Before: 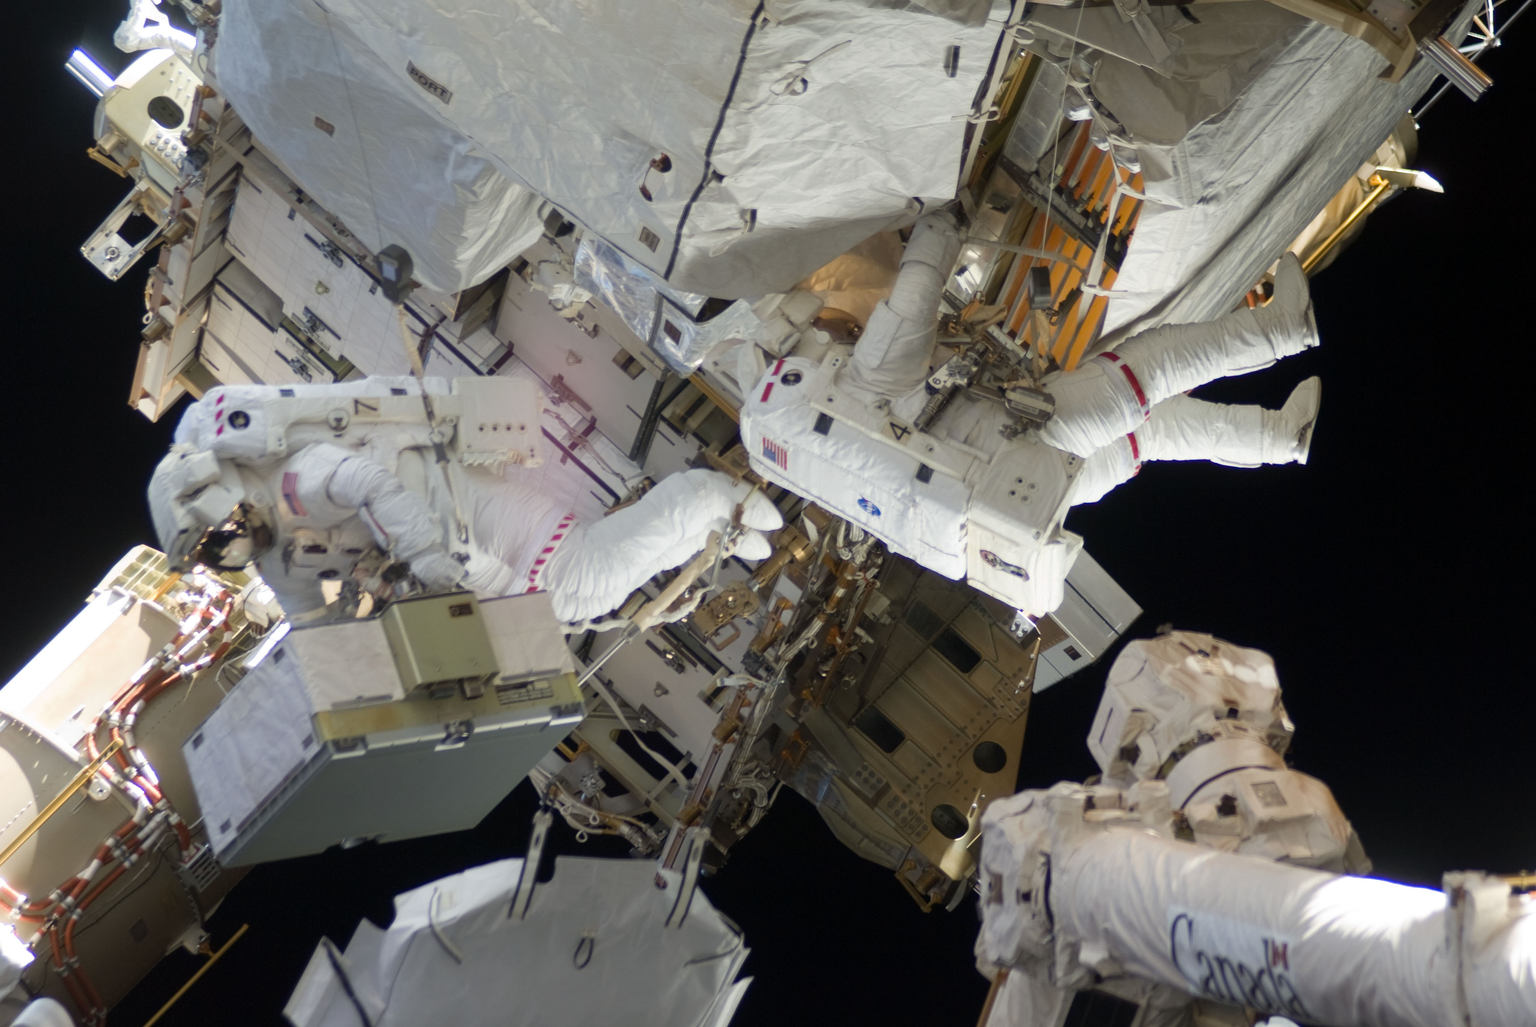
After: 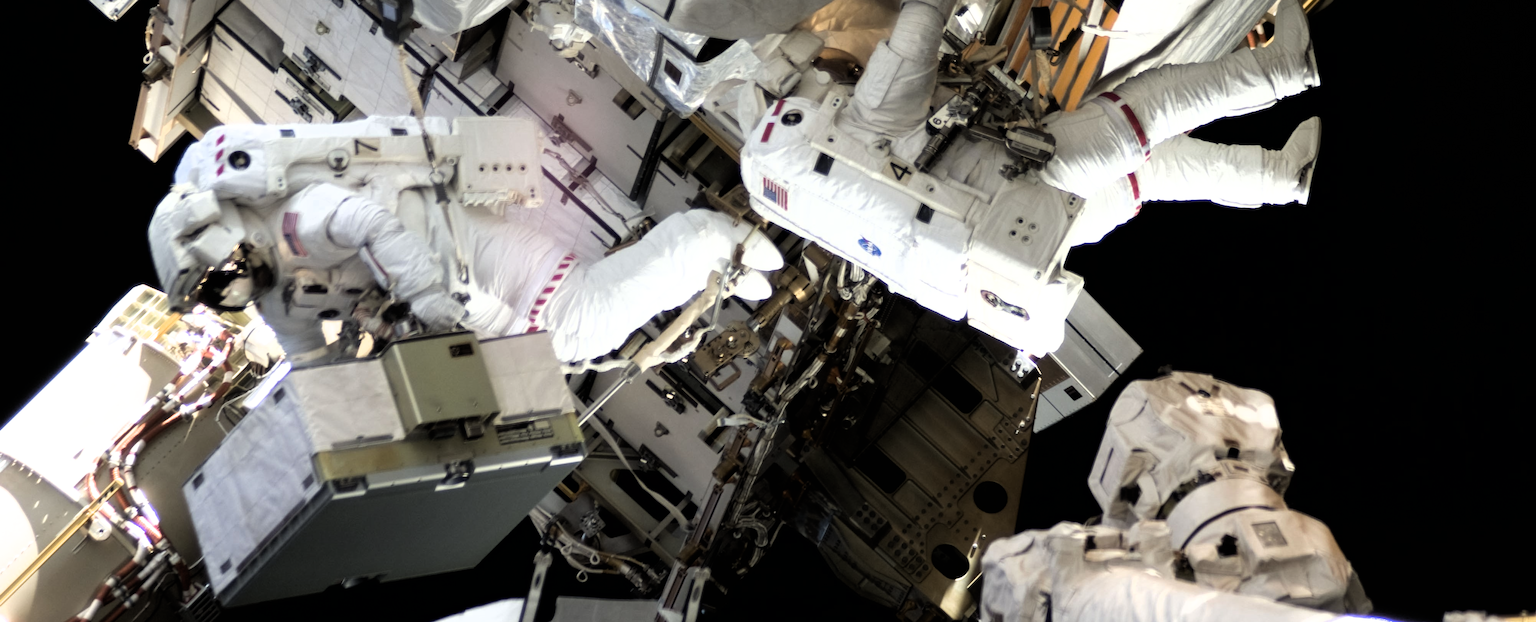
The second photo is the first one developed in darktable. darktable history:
filmic rgb: black relative exposure -8.2 EV, white relative exposure 2.2 EV, threshold 3 EV, hardness 7.11, latitude 85.74%, contrast 1.696, highlights saturation mix -4%, shadows ↔ highlights balance -2.69%, color science v5 (2021), contrast in shadows safe, contrast in highlights safe, enable highlight reconstruction true
crop and rotate: top 25.357%, bottom 13.942%
